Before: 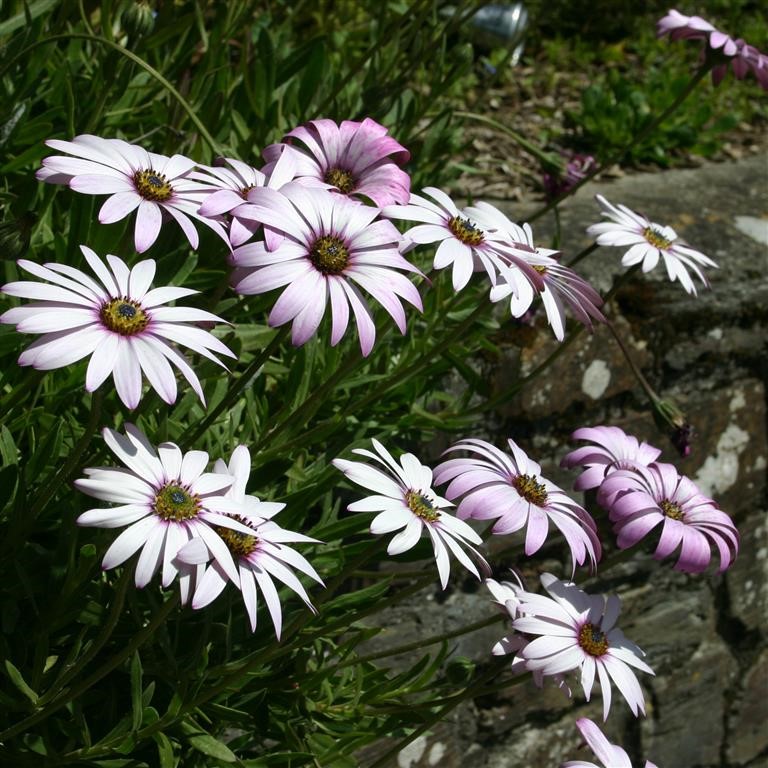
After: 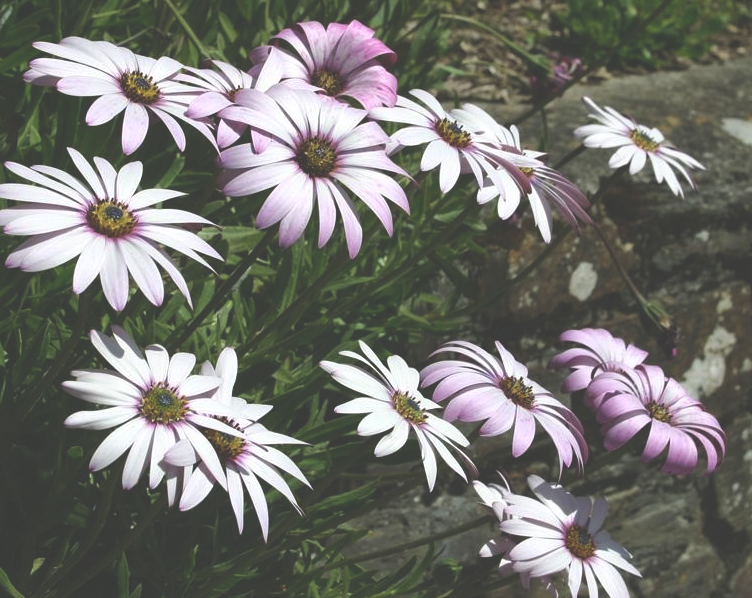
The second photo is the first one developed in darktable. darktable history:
crop and rotate: left 1.814%, top 12.818%, right 0.25%, bottom 9.225%
exposure: black level correction -0.041, exposure 0.064 EV, compensate highlight preservation false
